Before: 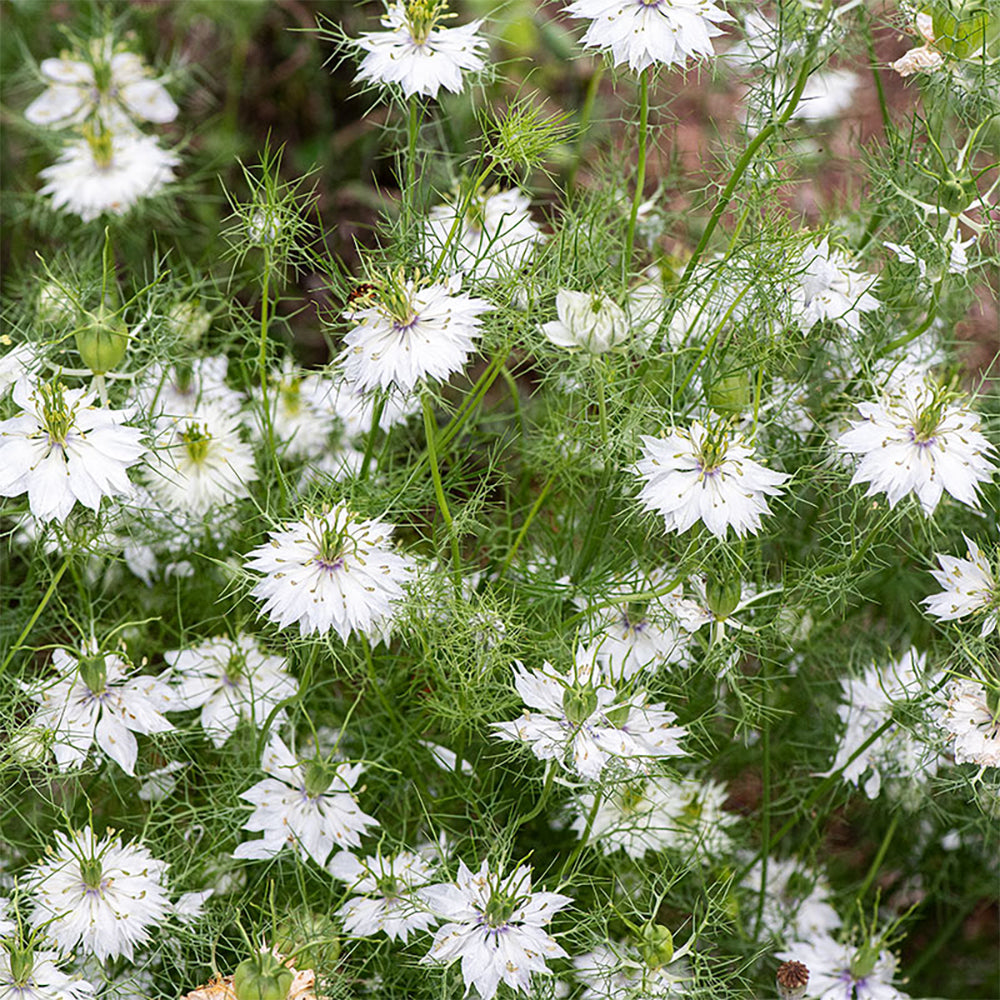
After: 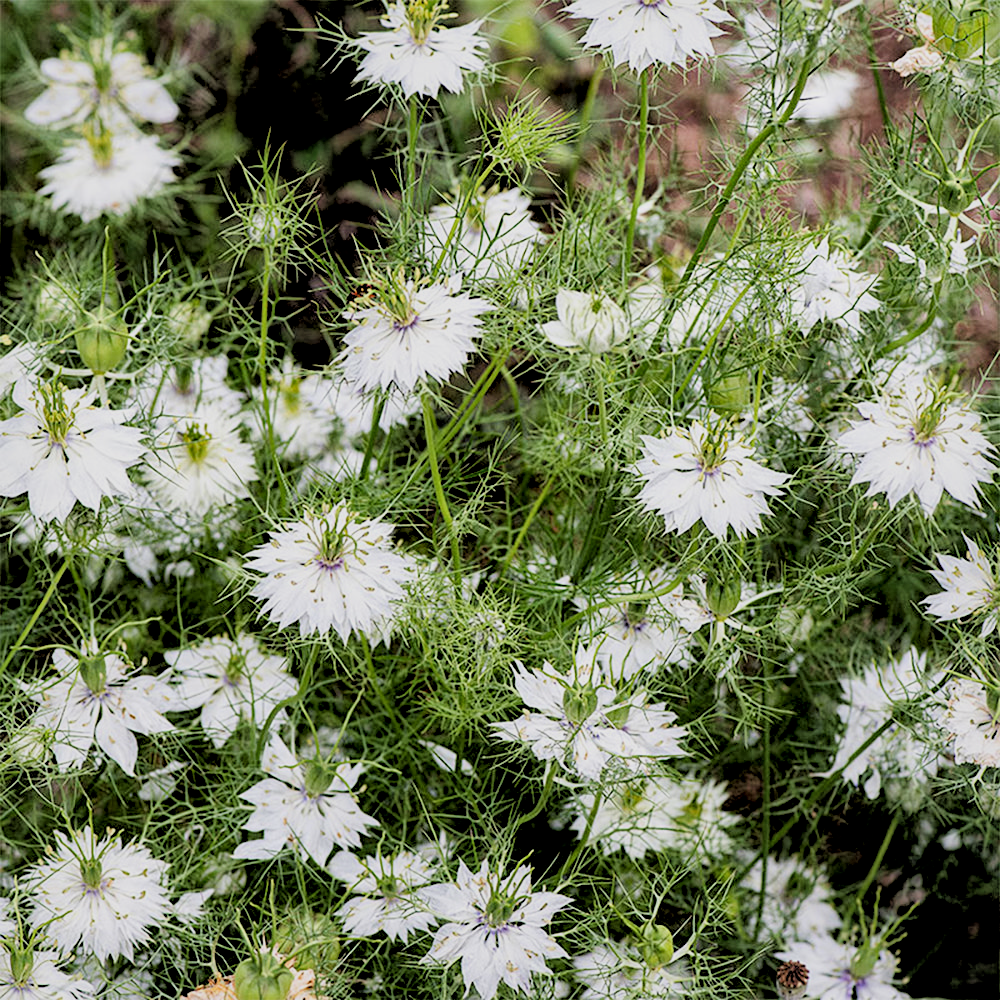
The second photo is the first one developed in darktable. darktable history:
filmic rgb: black relative exposure -7.65 EV, white relative exposure 4.56 EV, hardness 3.61
rgb levels: levels [[0.029, 0.461, 0.922], [0, 0.5, 1], [0, 0.5, 1]]
local contrast: mode bilateral grid, contrast 20, coarseness 50, detail 159%, midtone range 0.2
